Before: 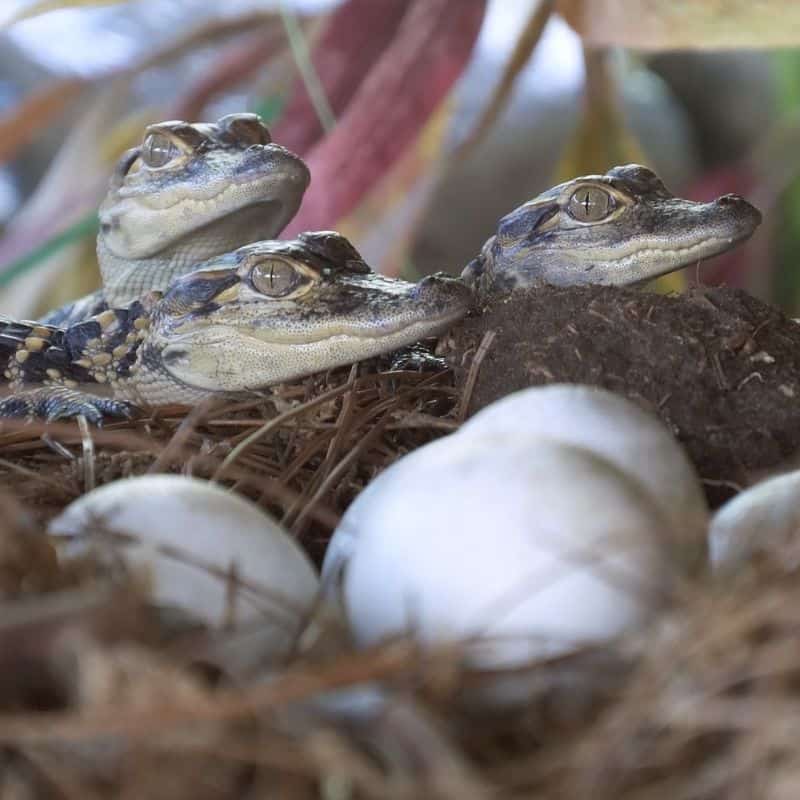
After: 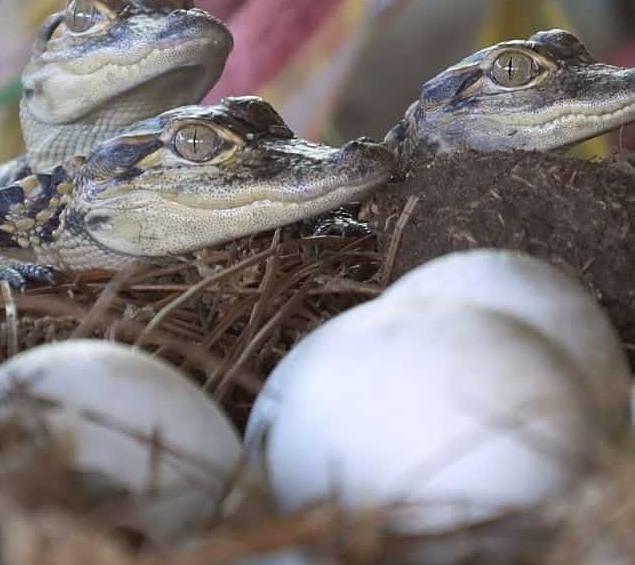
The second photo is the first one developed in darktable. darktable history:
crop: left 9.712%, top 16.928%, right 10.845%, bottom 12.332%
sharpen: amount 0.2
